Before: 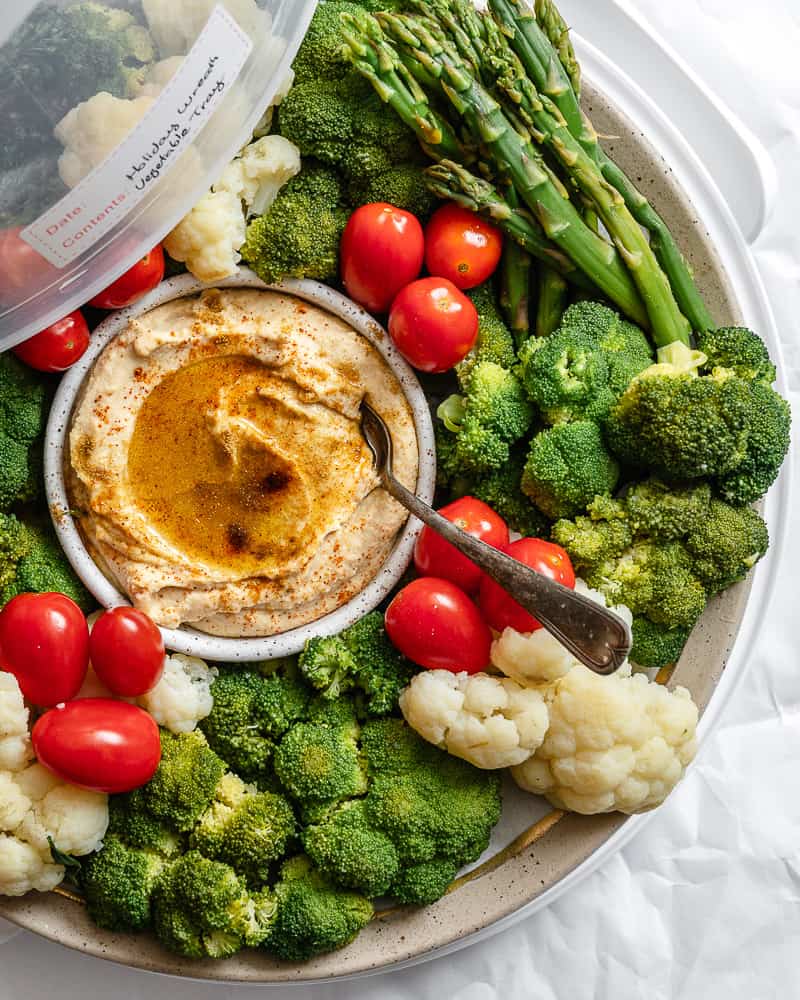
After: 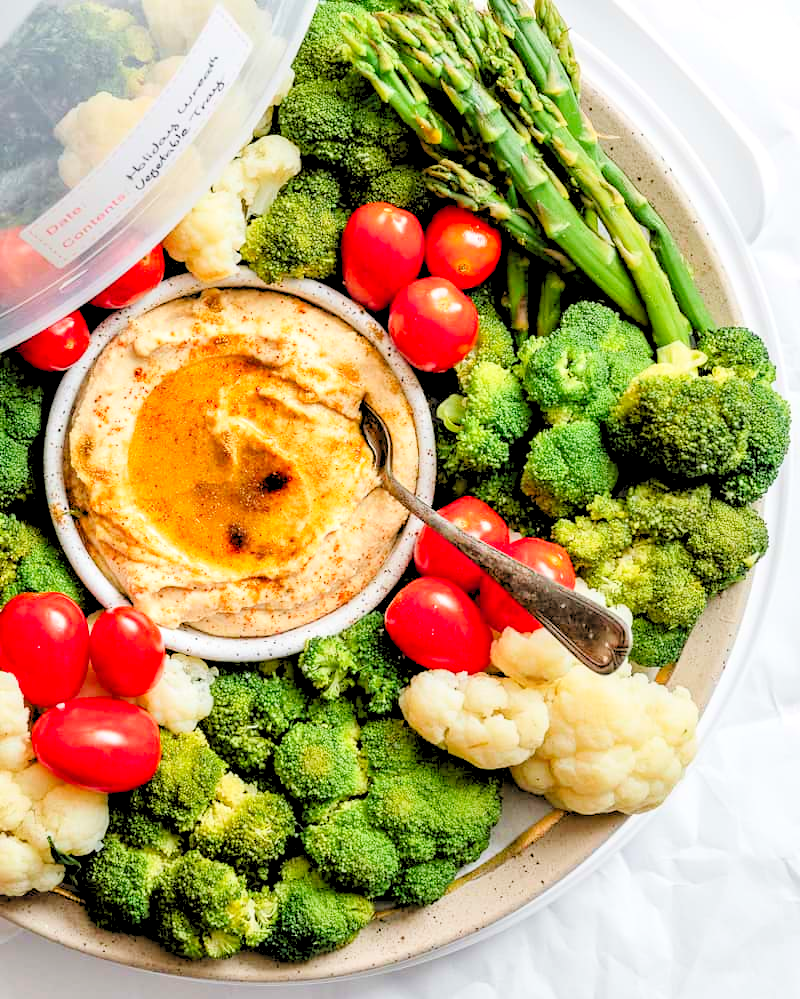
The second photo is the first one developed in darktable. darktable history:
exposure: exposure -0.043 EV, compensate highlight preservation false
tone curve: curves: ch0 [(0, 0) (0.051, 0.047) (0.102, 0.099) (0.228, 0.262) (0.446, 0.527) (0.695, 0.778) (0.908, 0.946) (1, 1)]; ch1 [(0, 0) (0.339, 0.298) (0.402, 0.363) (0.453, 0.413) (0.485, 0.469) (0.494, 0.493) (0.504, 0.501) (0.525, 0.533) (0.563, 0.591) (0.597, 0.631) (1, 1)]; ch2 [(0, 0) (0.48, 0.48) (0.504, 0.5) (0.539, 0.554) (0.59, 0.628) (0.642, 0.682) (0.824, 0.815) (1, 1)], color space Lab, linked channels, preserve colors none
crop: bottom 0.069%
levels: levels [0.093, 0.434, 0.988]
